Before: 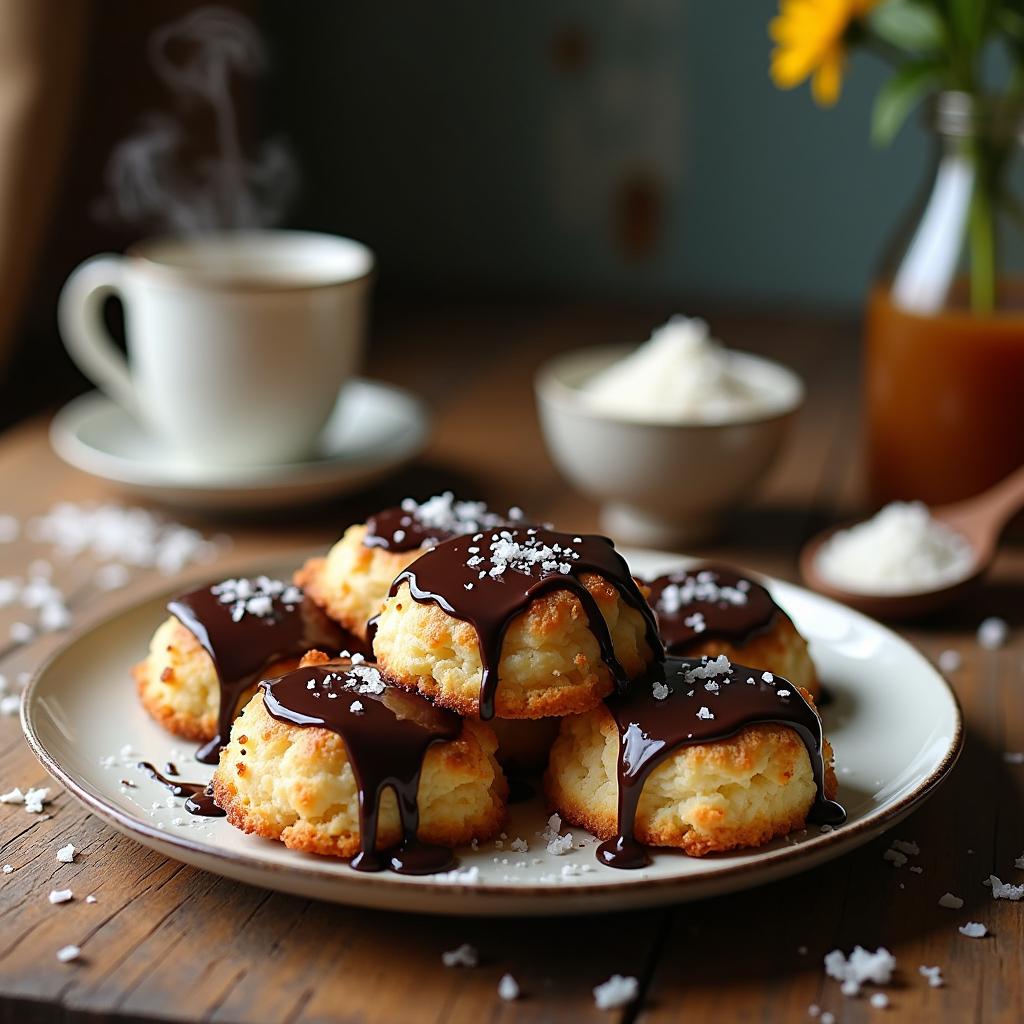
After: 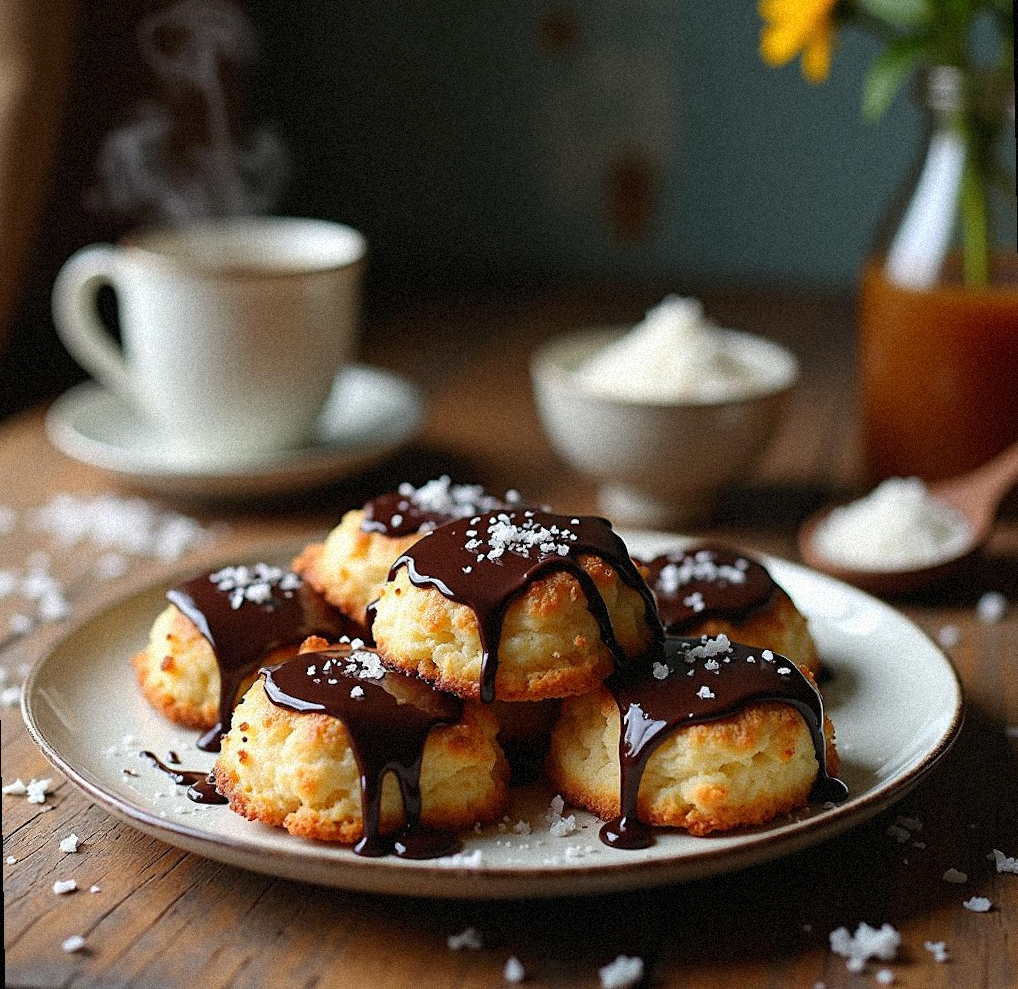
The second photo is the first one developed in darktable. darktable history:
grain: coarseness 9.38 ISO, strength 34.99%, mid-tones bias 0%
rotate and perspective: rotation -1°, crop left 0.011, crop right 0.989, crop top 0.025, crop bottom 0.975
